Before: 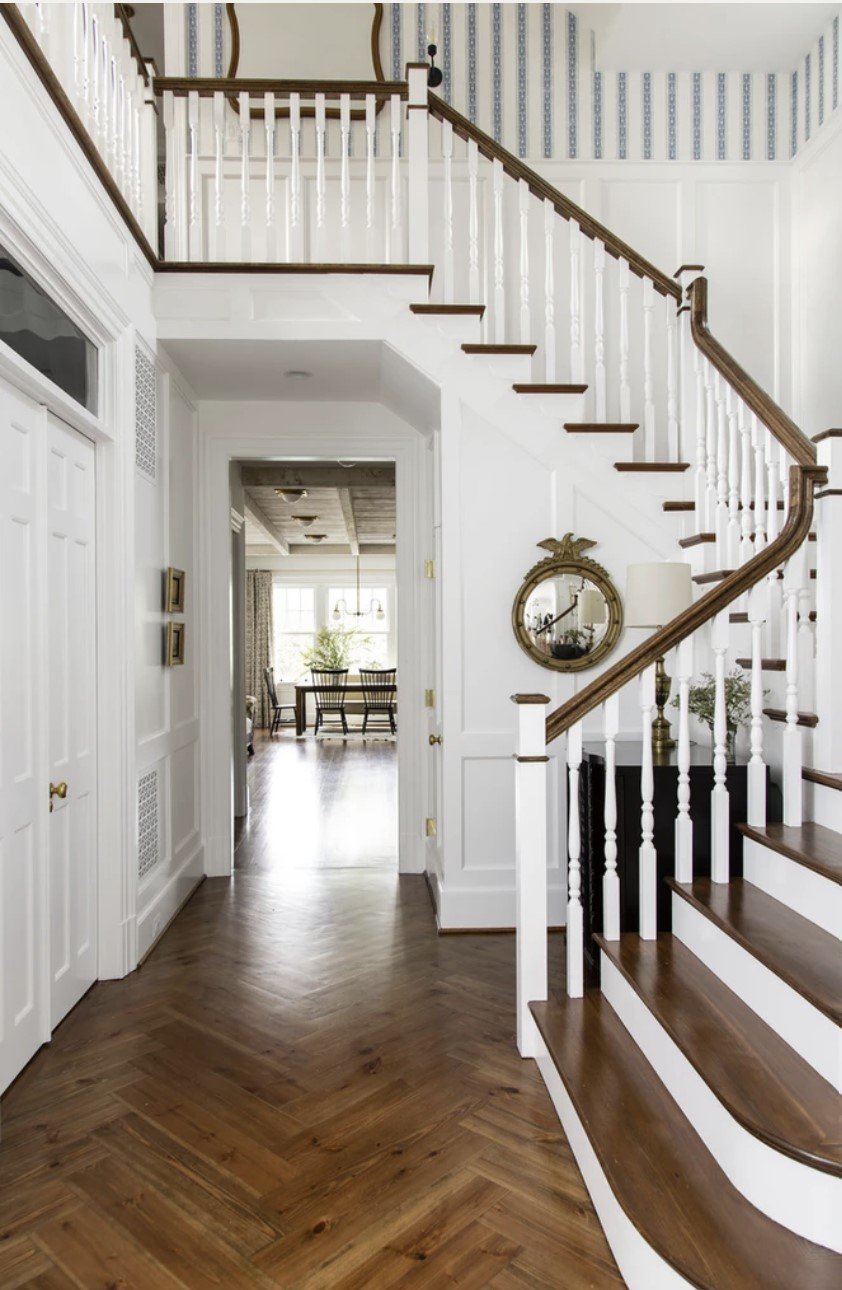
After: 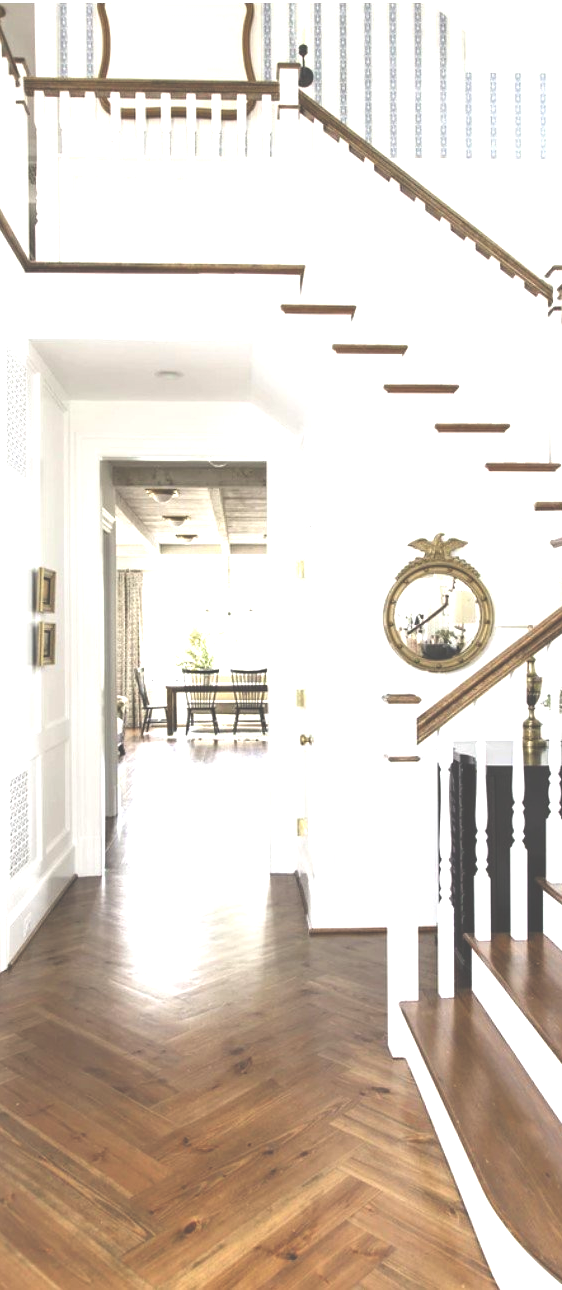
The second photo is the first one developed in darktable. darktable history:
exposure: black level correction -0.024, exposure 1.393 EV, compensate exposure bias true, compensate highlight preservation false
crop and rotate: left 15.396%, right 17.849%
